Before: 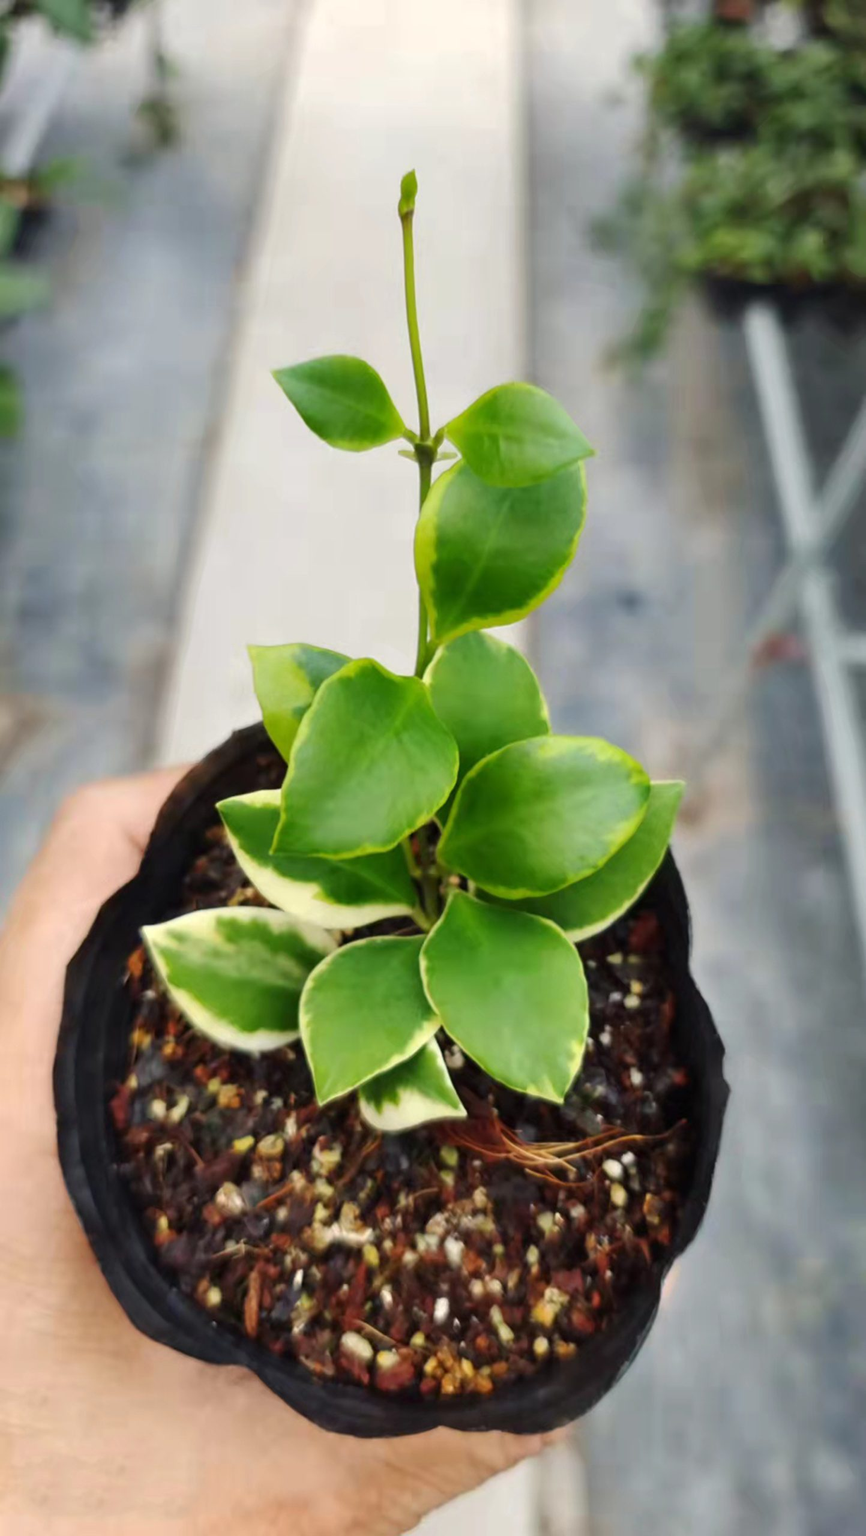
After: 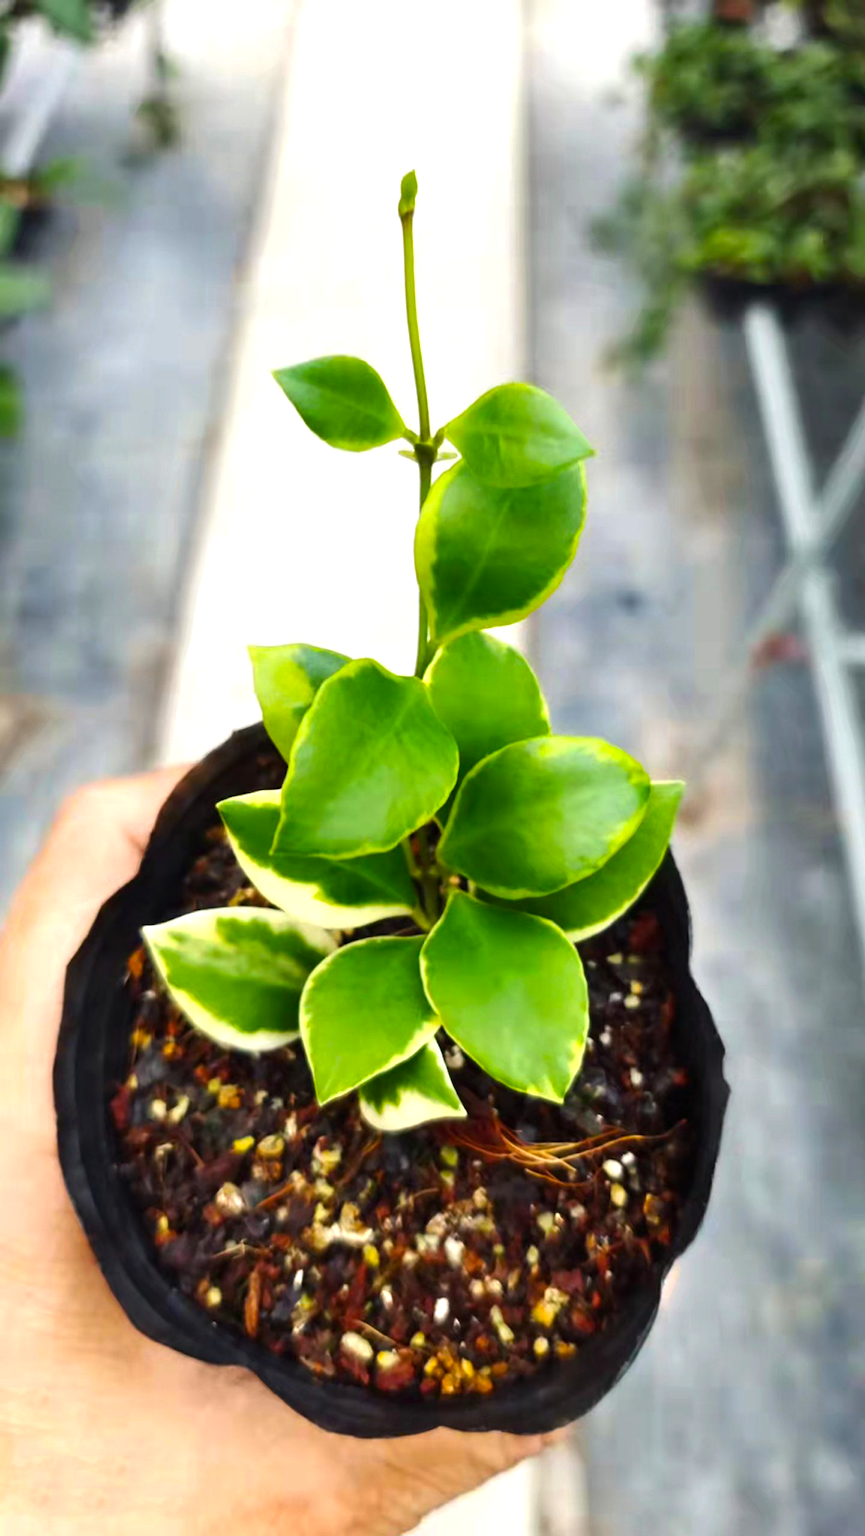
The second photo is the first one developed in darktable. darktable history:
color balance rgb: perceptual saturation grading › global saturation 29.496%, perceptual brilliance grading › global brilliance -5.474%, perceptual brilliance grading › highlights 23.899%, perceptual brilliance grading › mid-tones 6.881%, perceptual brilliance grading › shadows -4.922%
